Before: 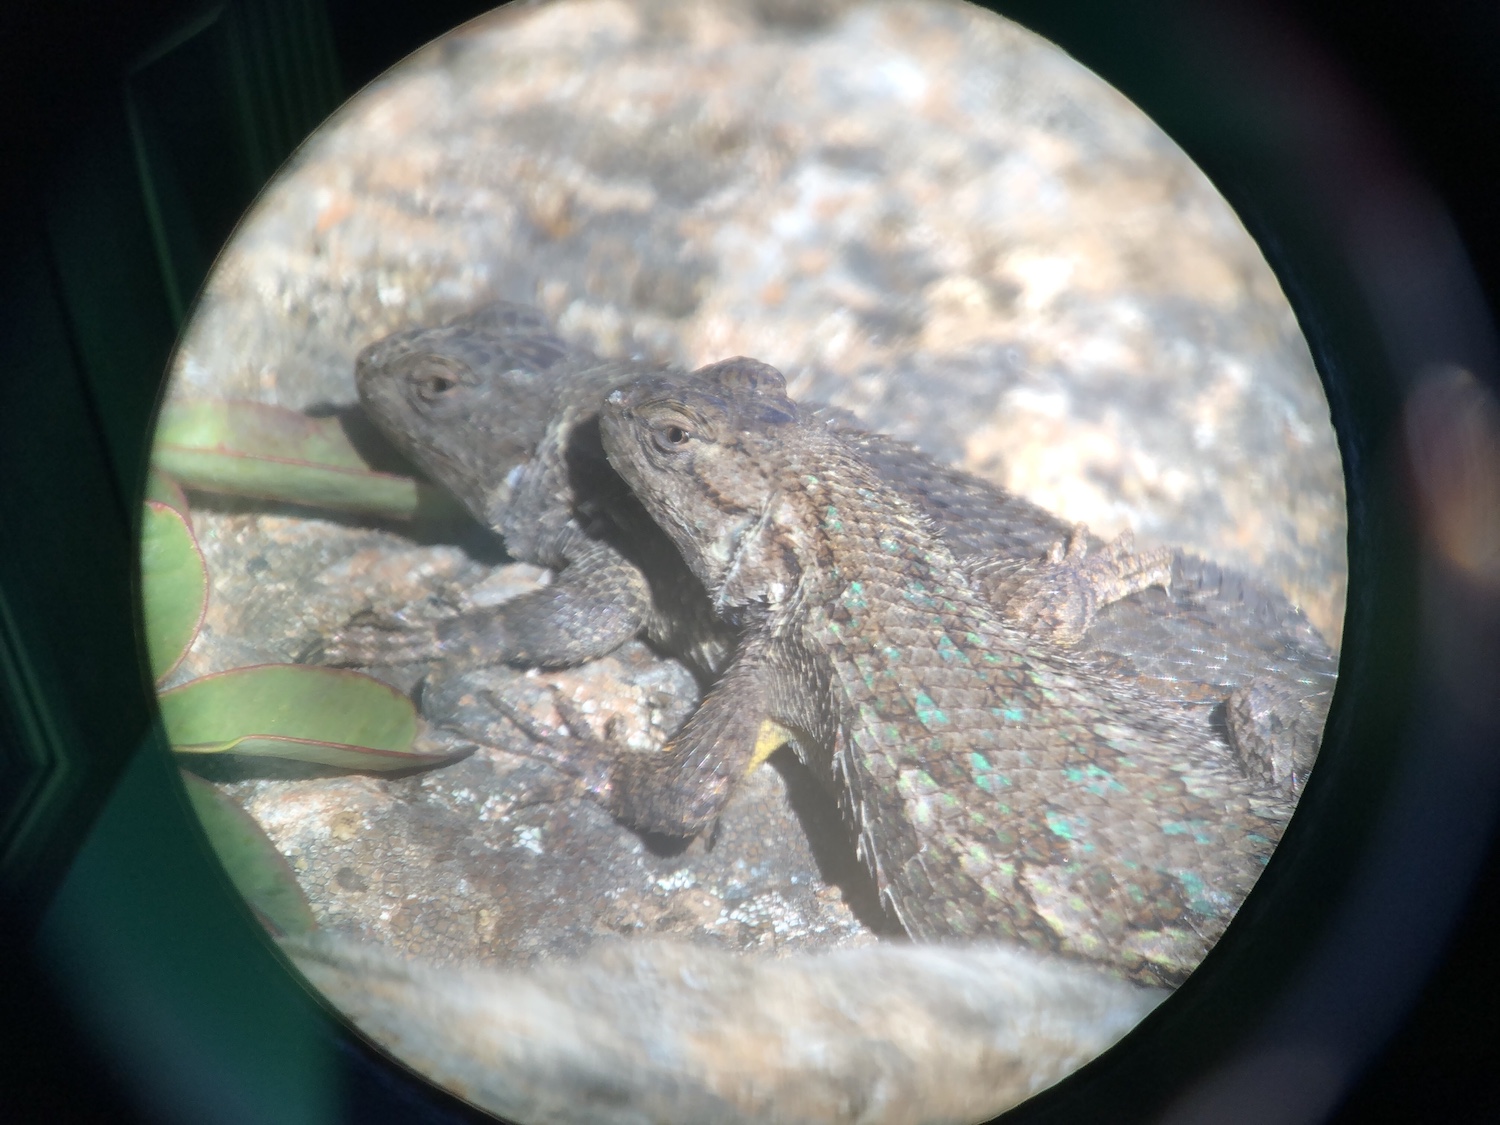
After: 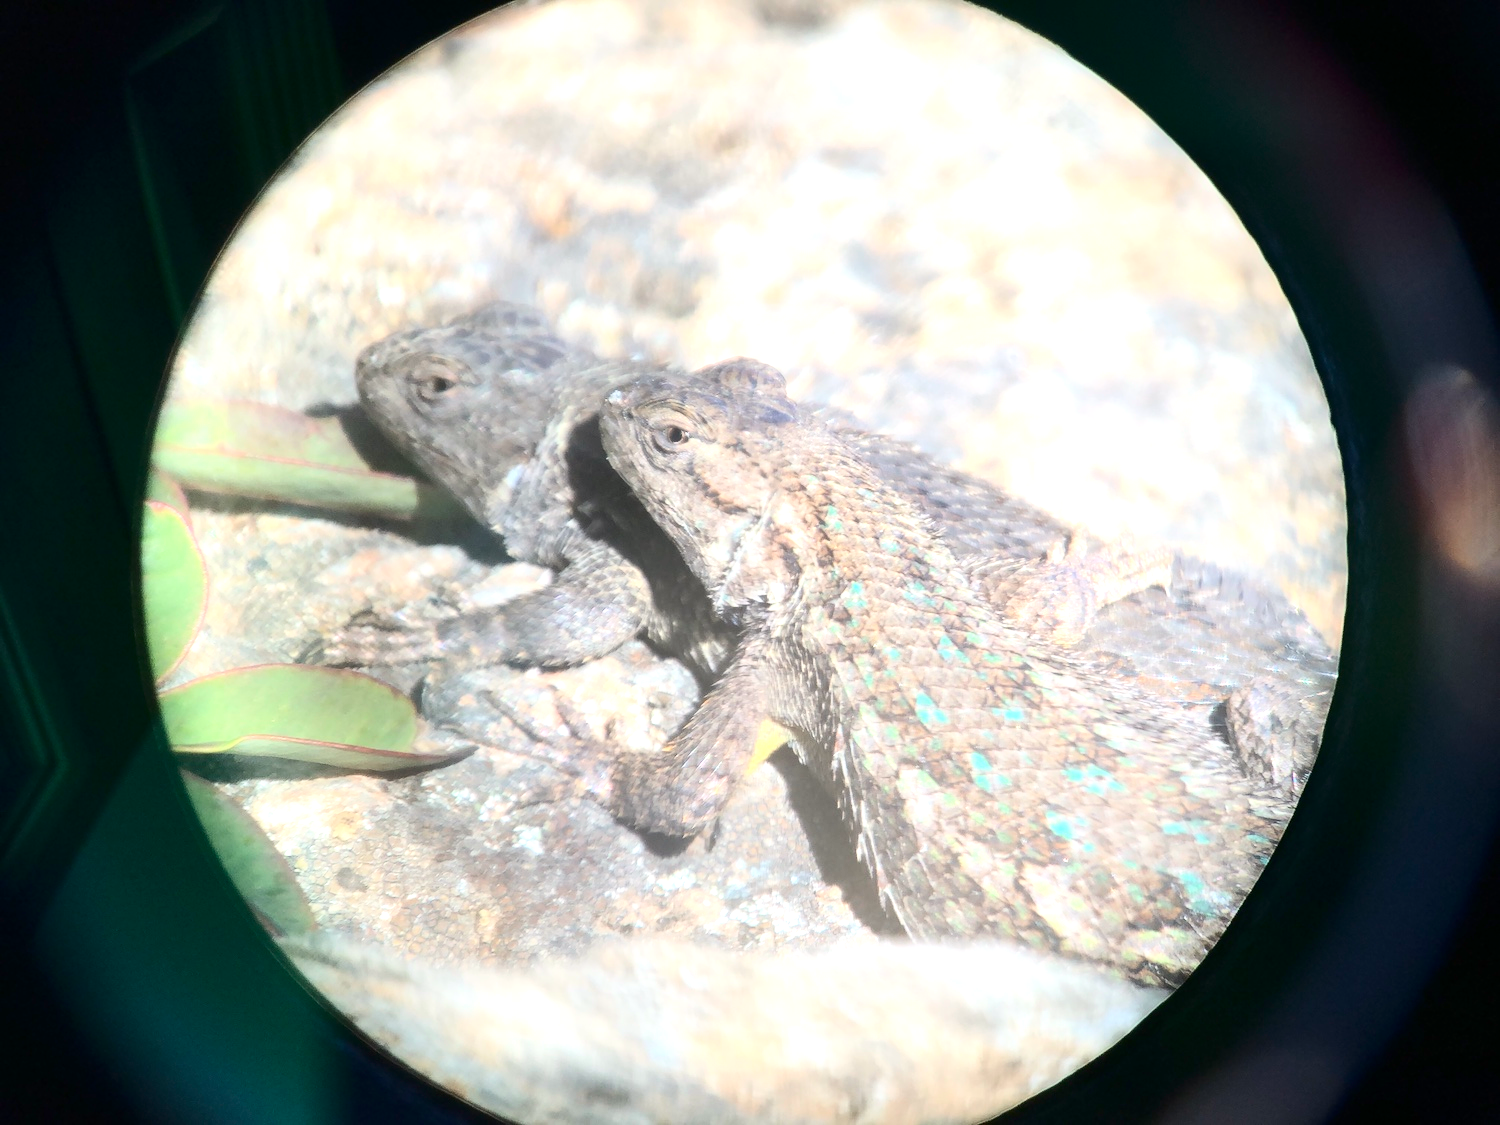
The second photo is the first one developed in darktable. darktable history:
contrast brightness saturation: contrast 0.28
white balance: red 1.009, blue 0.985
exposure: black level correction 0, exposure 0.7 EV, compensate exposure bias true, compensate highlight preservation false
